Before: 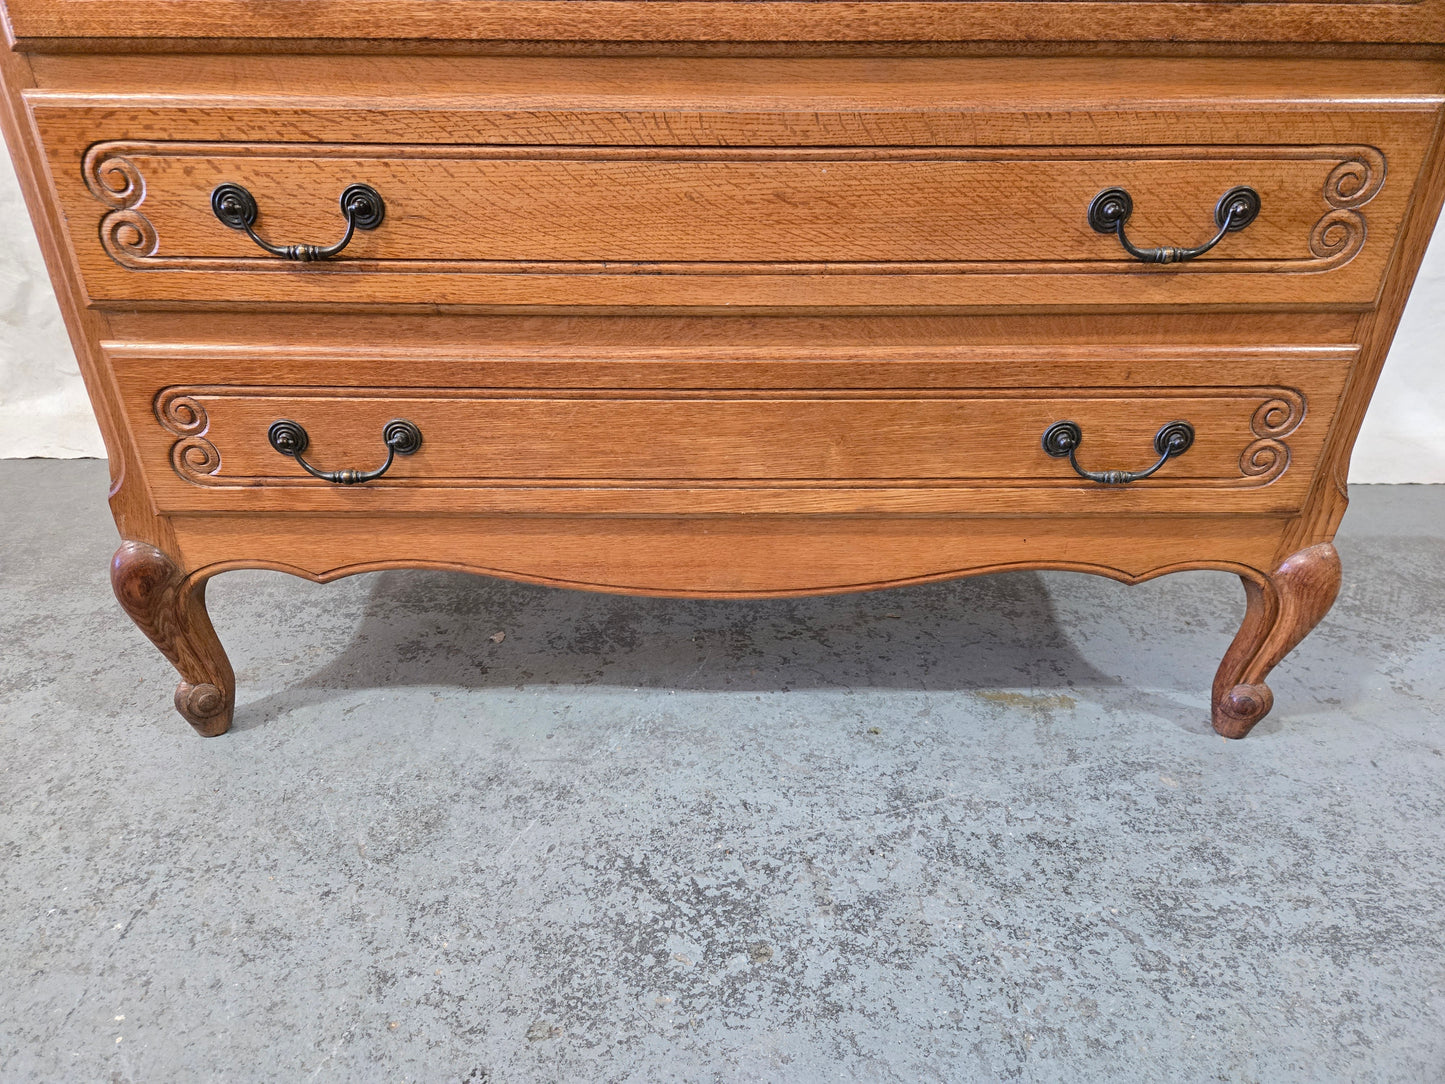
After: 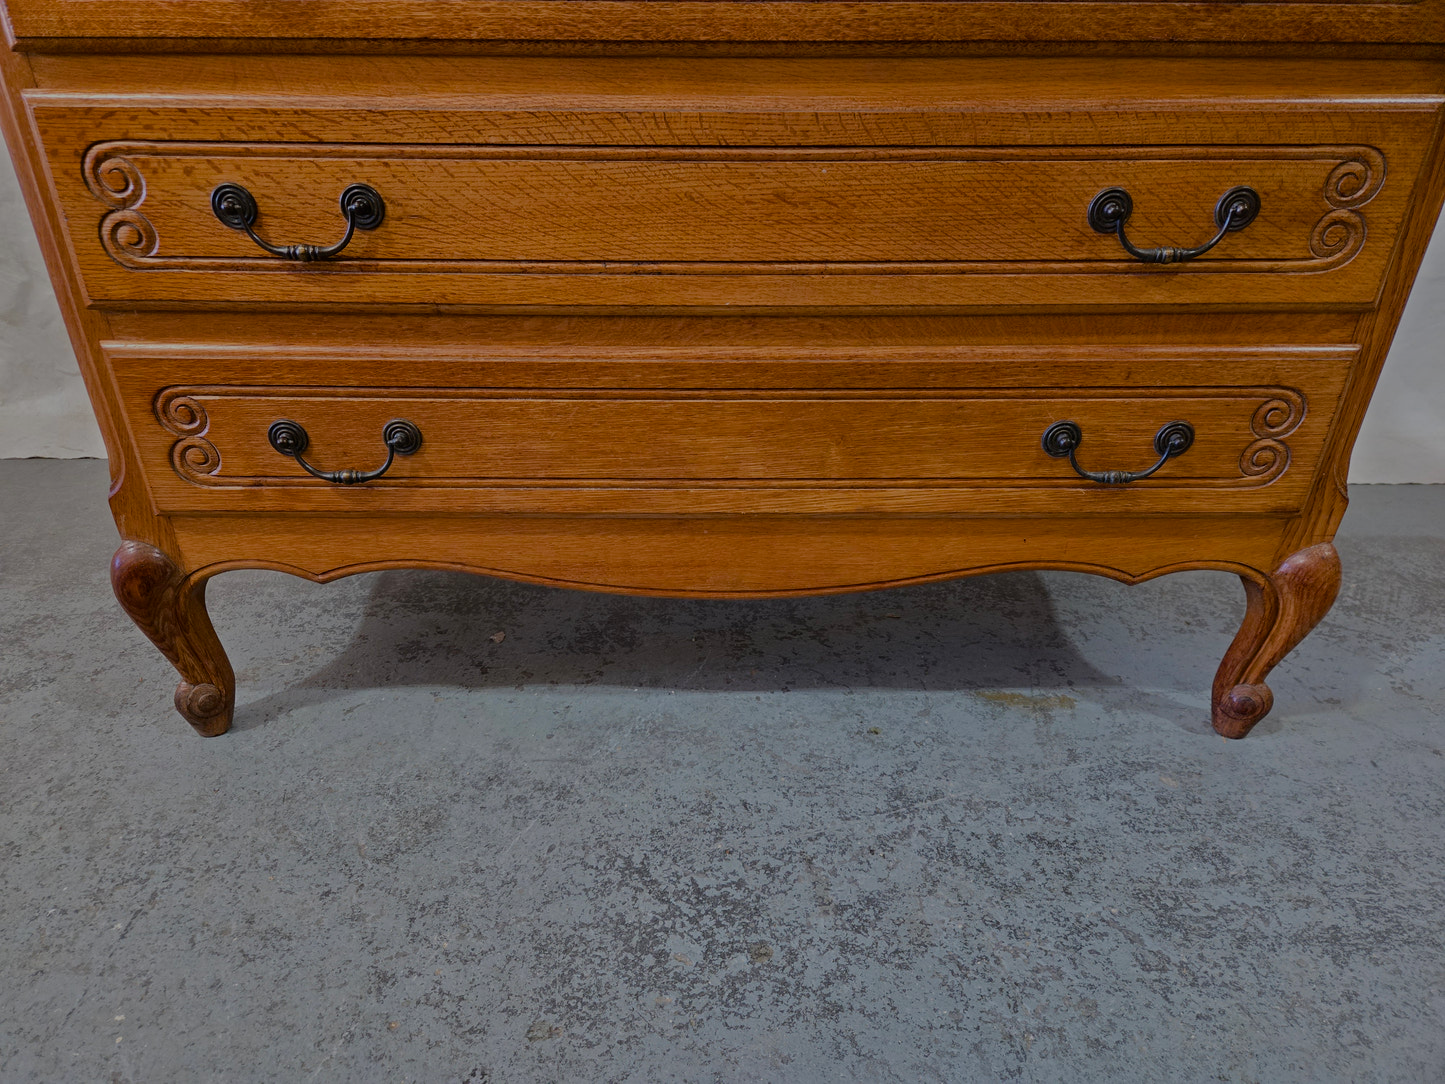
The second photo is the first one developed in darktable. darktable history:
tone equalizer: -8 EV -2 EV, -7 EV -2 EV, -6 EV -2 EV, -5 EV -2 EV, -4 EV -2 EV, -3 EV -2 EV, -2 EV -2 EV, -1 EV -1.63 EV, +0 EV -2 EV
color balance rgb: perceptual saturation grading › global saturation 25%, perceptual saturation grading › highlights -50%, perceptual saturation grading › shadows 30%, perceptual brilliance grading › global brilliance 12%, global vibrance 20%
white balance: emerald 1
